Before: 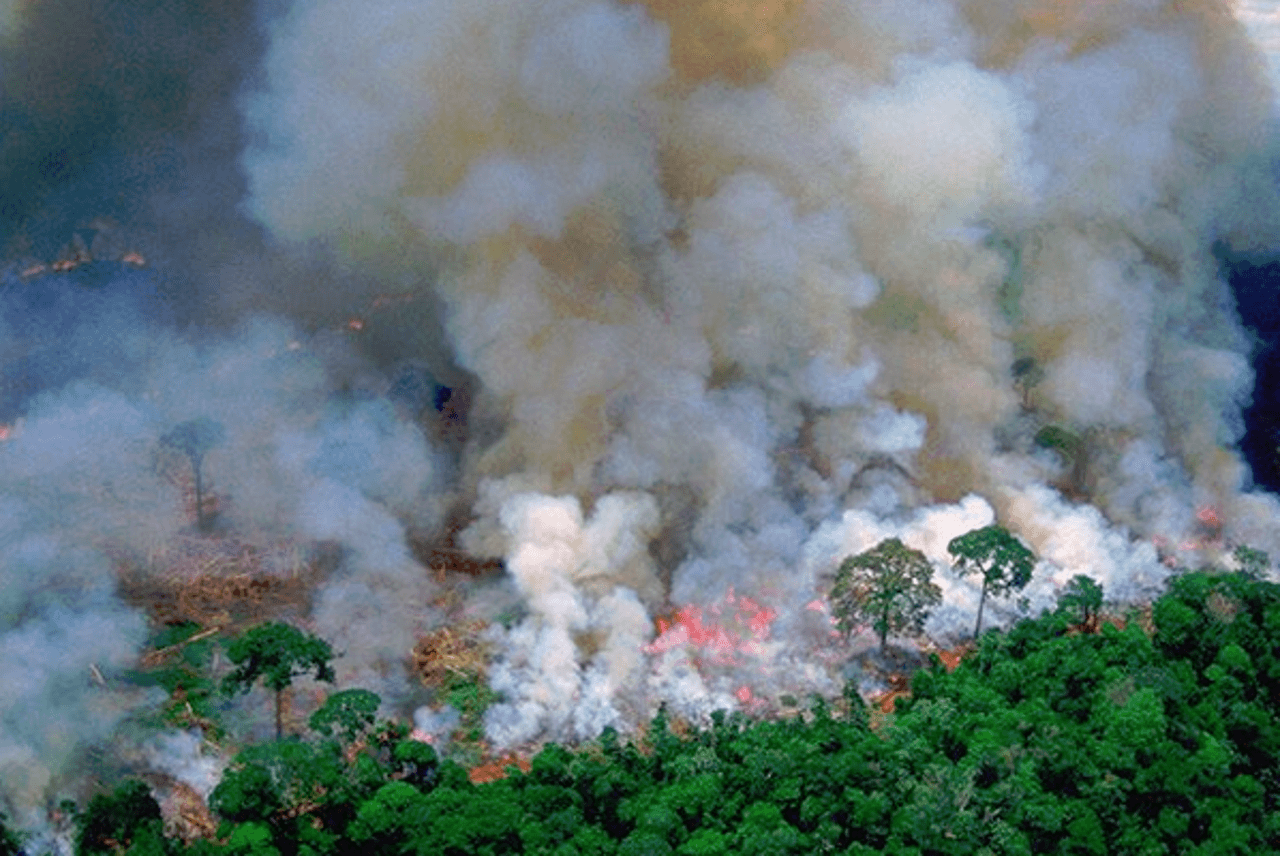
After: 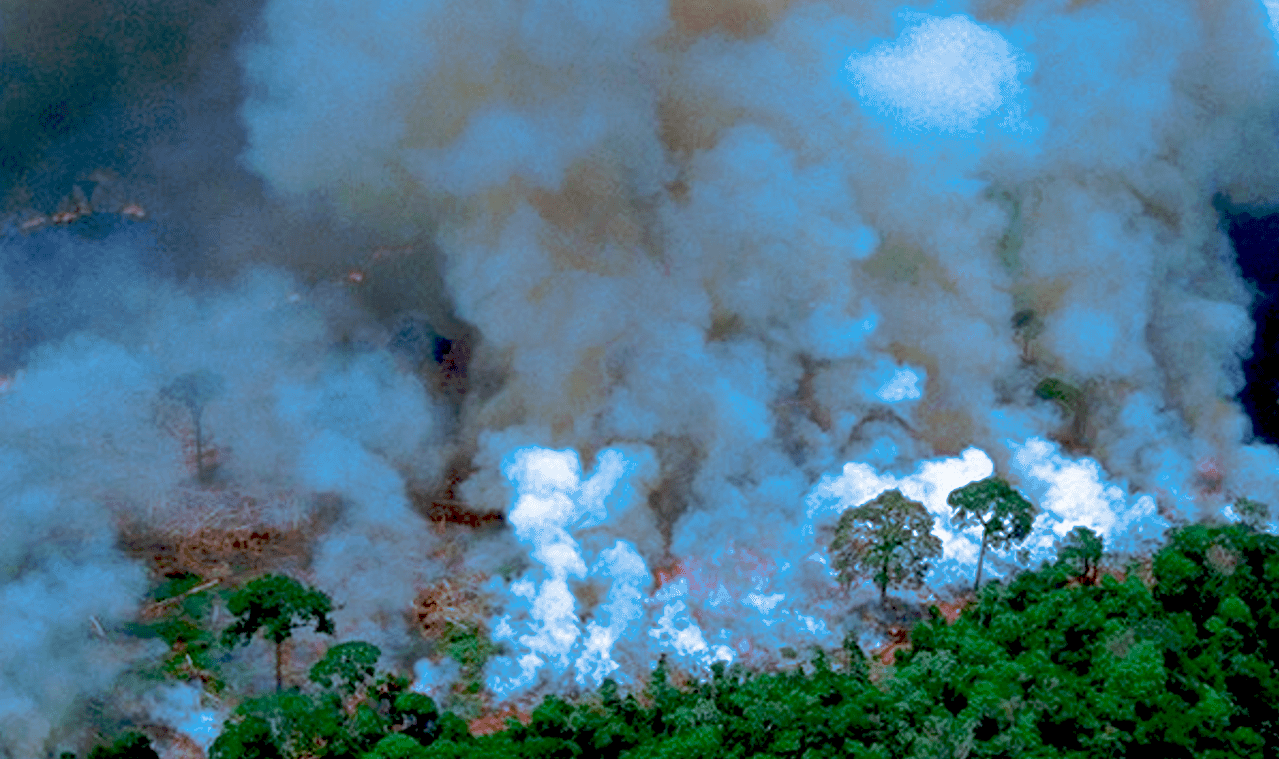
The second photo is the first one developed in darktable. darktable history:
split-toning: shadows › hue 220°, shadows › saturation 0.64, highlights › hue 220°, highlights › saturation 0.64, balance 0, compress 5.22%
base curve: curves: ch0 [(0.017, 0) (0.425, 0.441) (0.844, 0.933) (1, 1)], preserve colors none
crop and rotate: top 5.609%, bottom 5.609%
